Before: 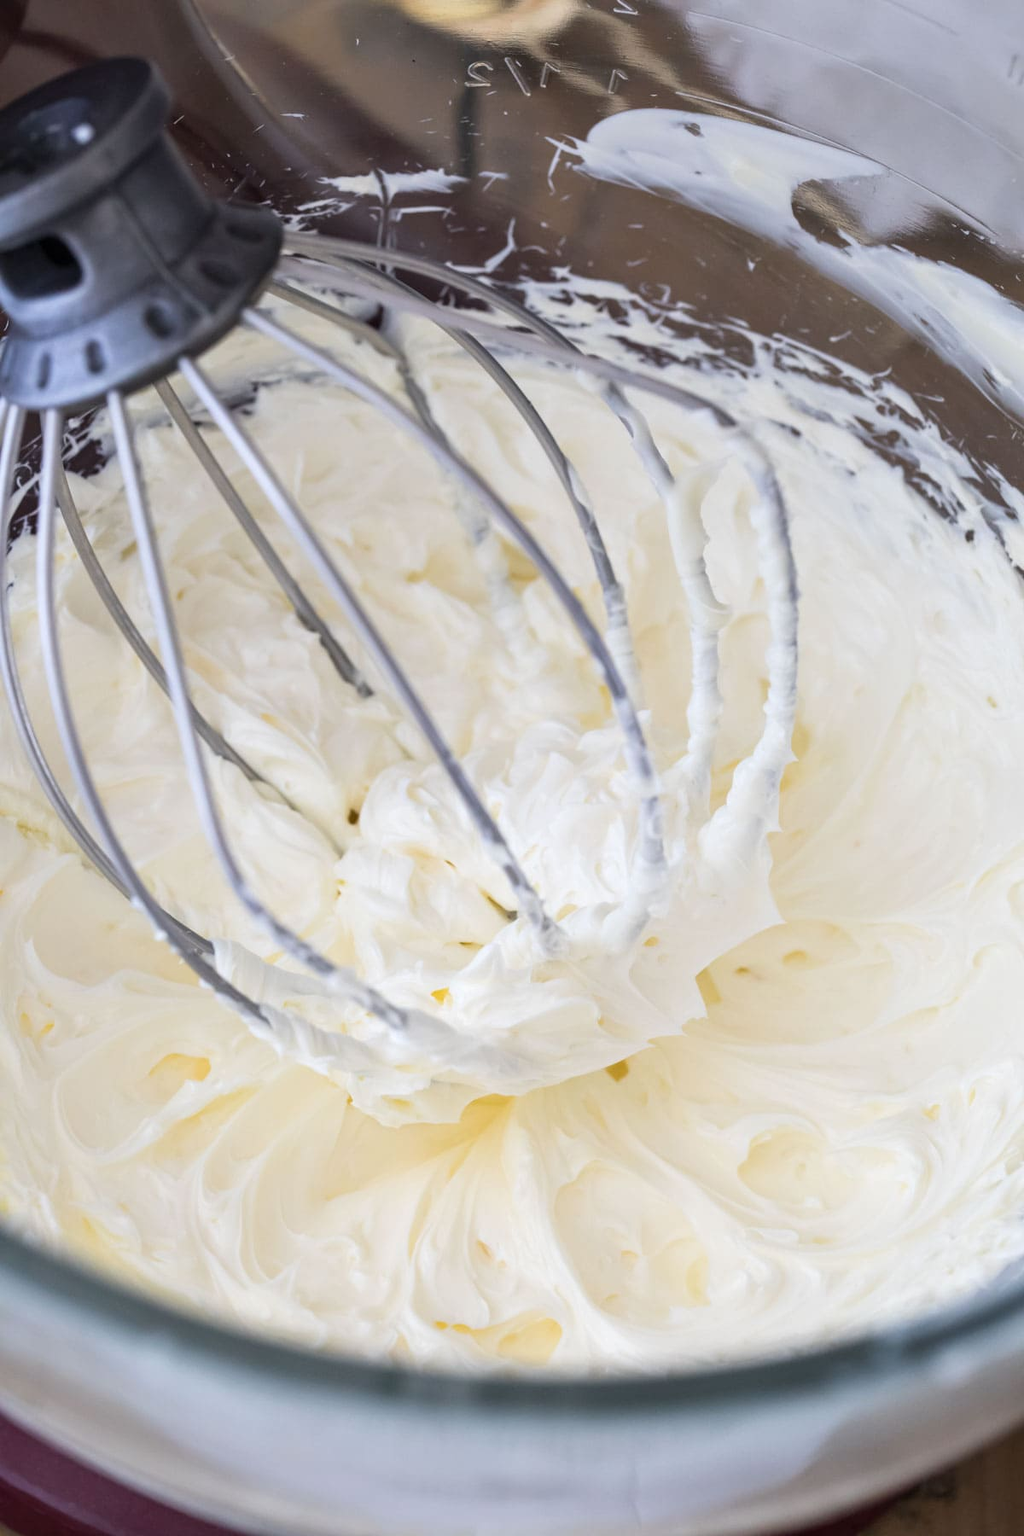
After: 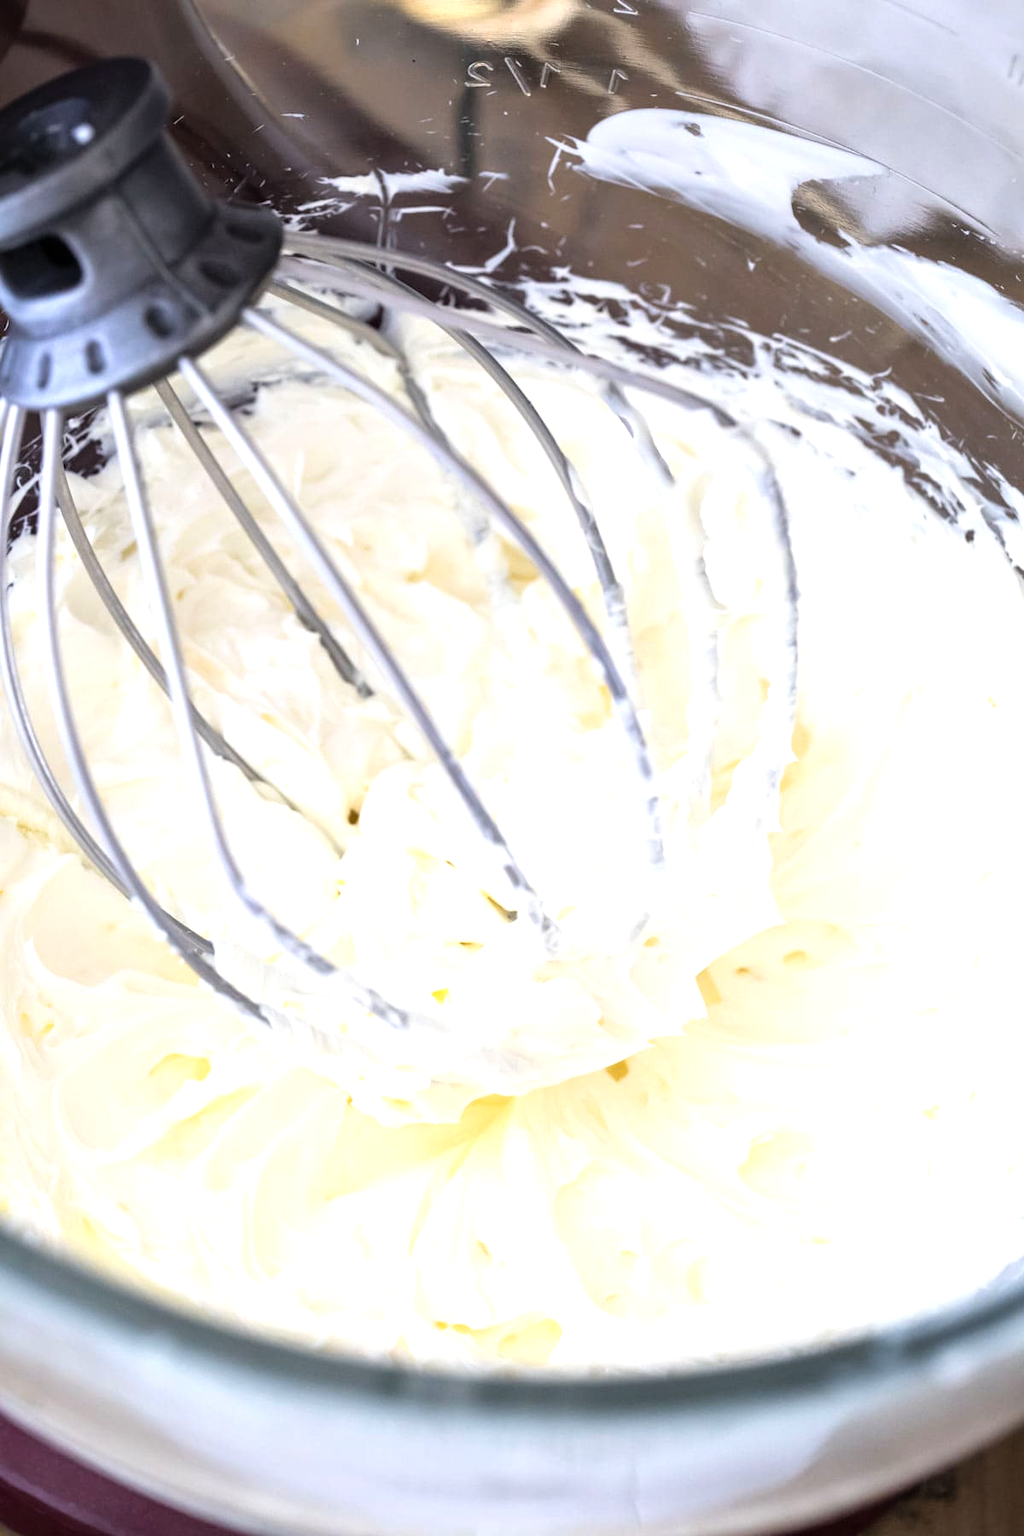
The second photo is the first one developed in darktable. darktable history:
tone equalizer: -8 EV -0.731 EV, -7 EV -0.716 EV, -6 EV -0.569 EV, -5 EV -0.416 EV, -3 EV 0.389 EV, -2 EV 0.6 EV, -1 EV 0.683 EV, +0 EV 0.721 EV
